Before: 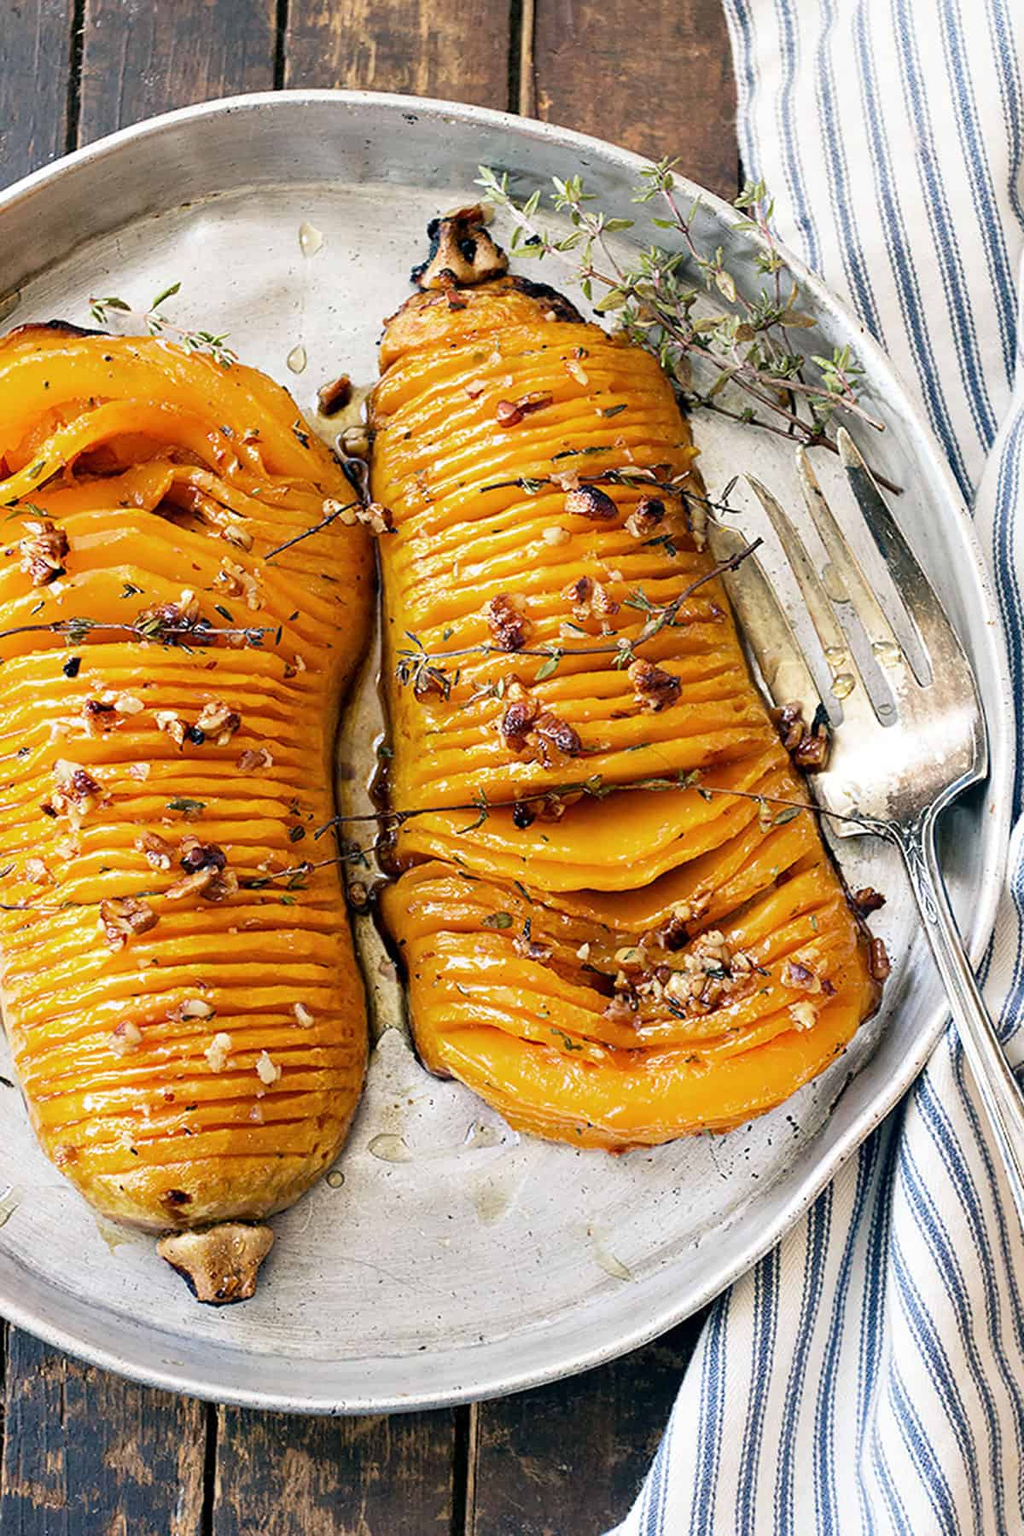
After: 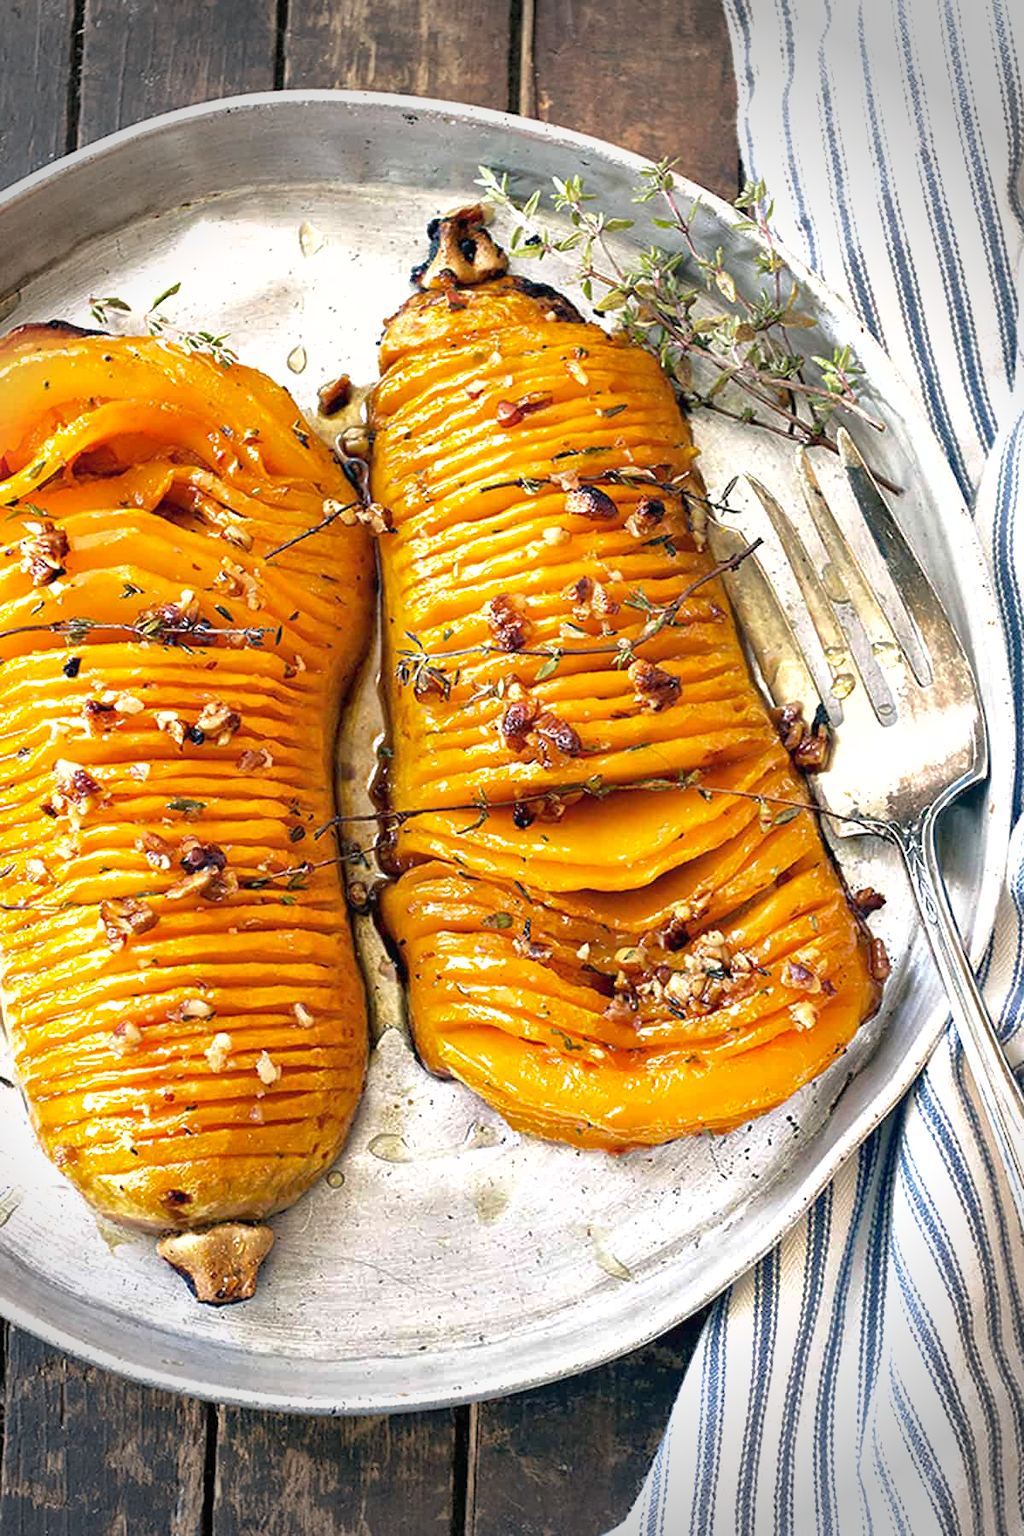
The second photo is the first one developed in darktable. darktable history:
exposure: black level correction 0, exposure 0.499 EV, compensate highlight preservation false
shadows and highlights: on, module defaults
vignetting: fall-off start 76.14%, fall-off radius 28.59%, width/height ratio 0.973
